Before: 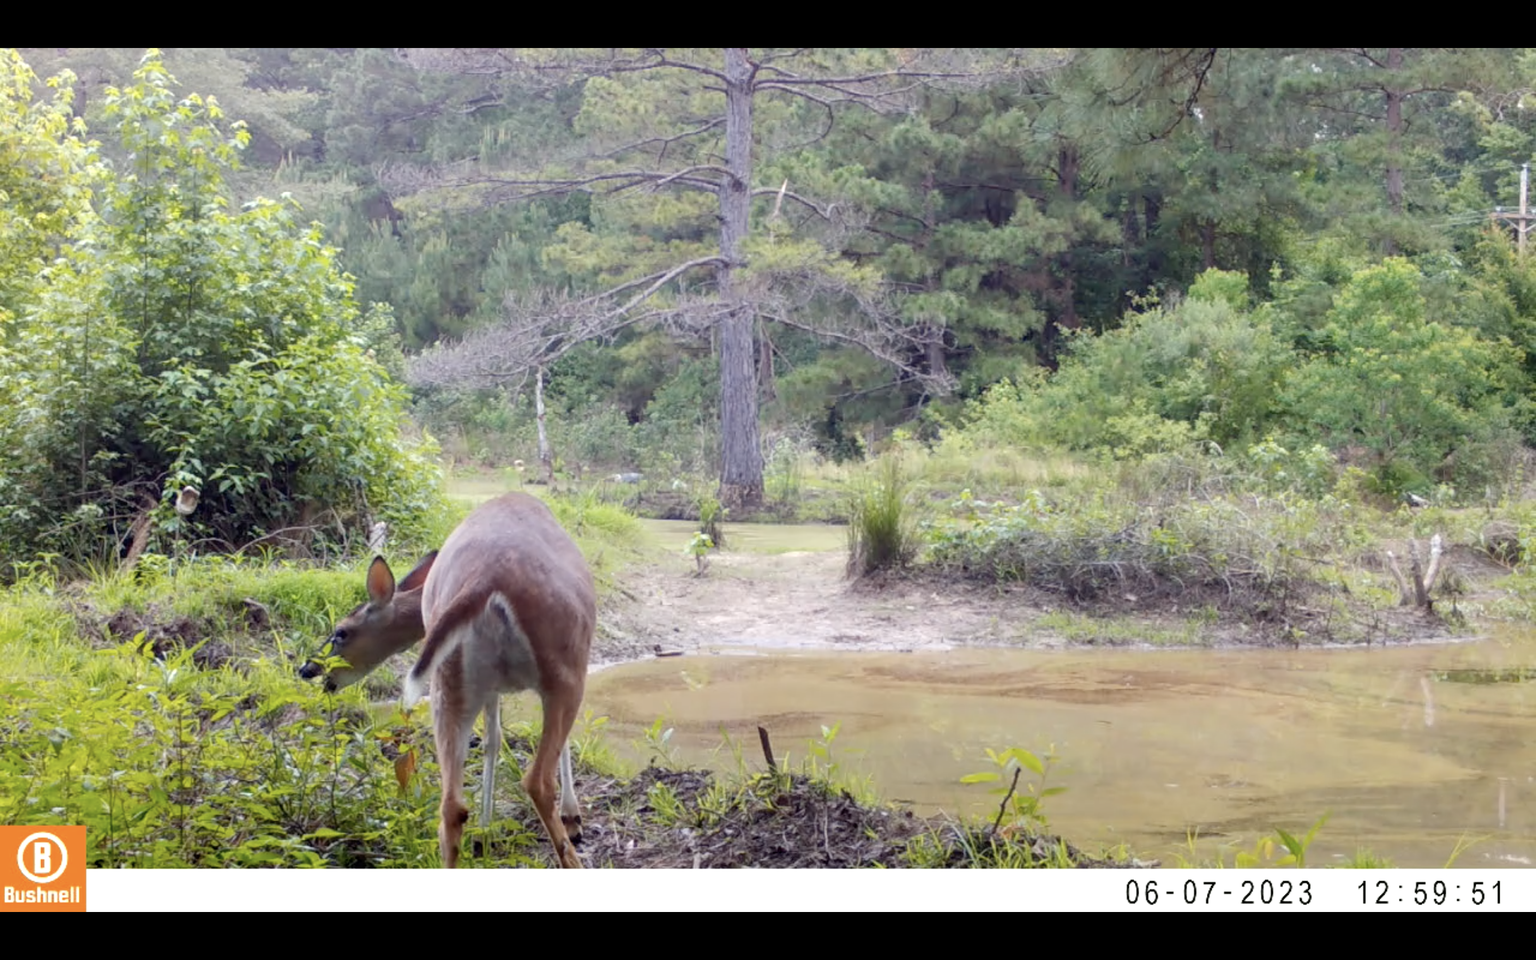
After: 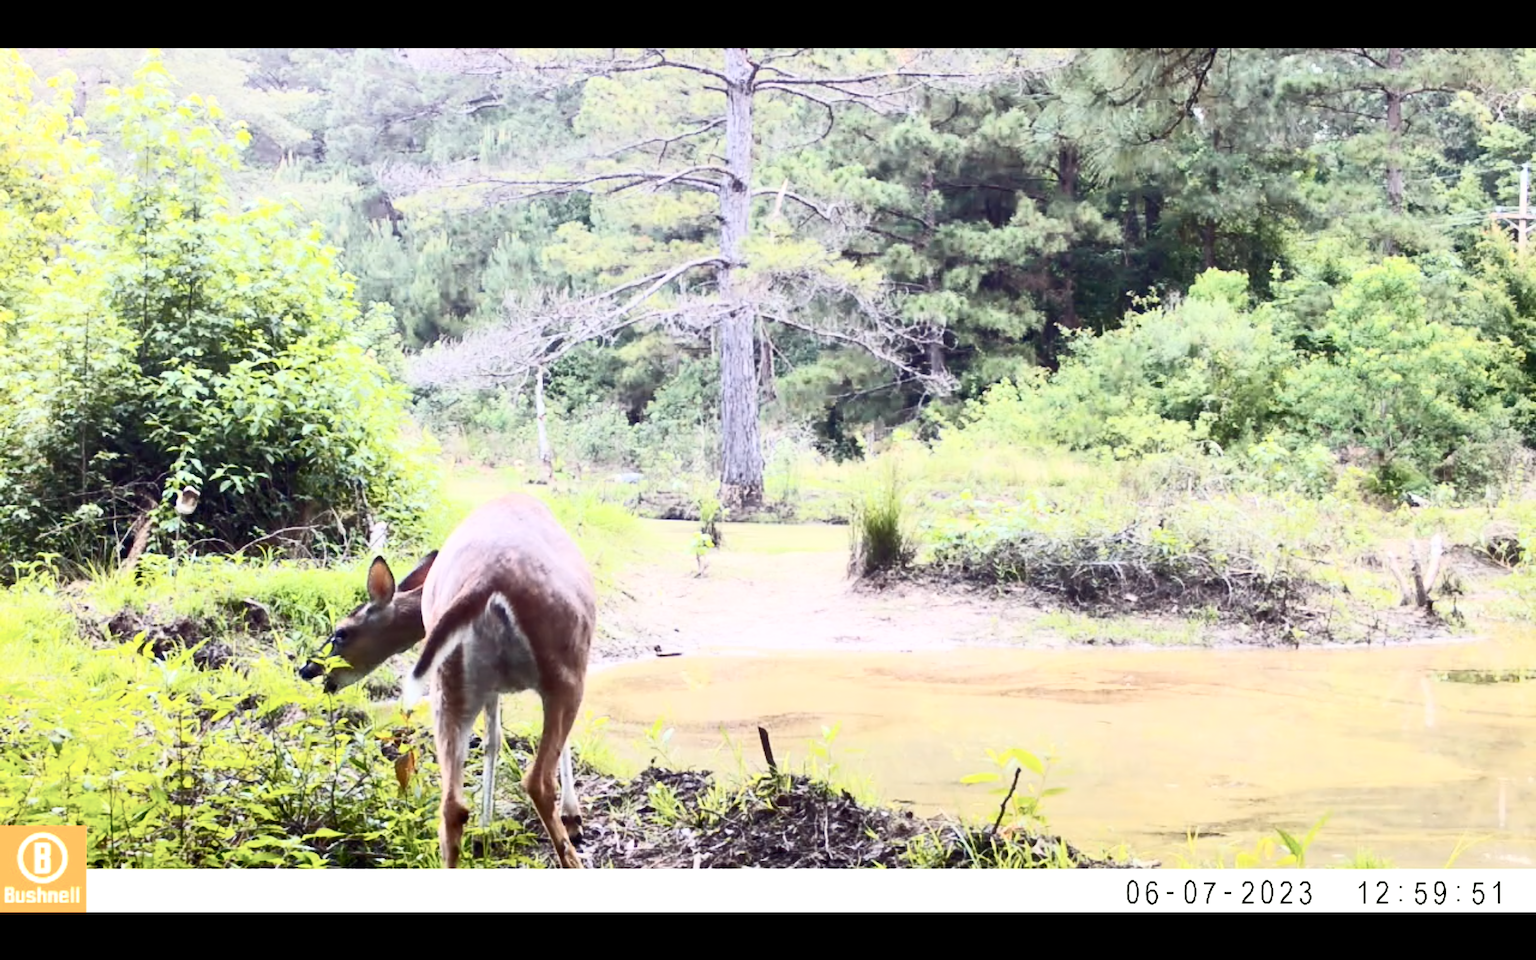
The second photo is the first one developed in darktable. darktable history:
contrast brightness saturation: contrast 0.606, brightness 0.349, saturation 0.135
